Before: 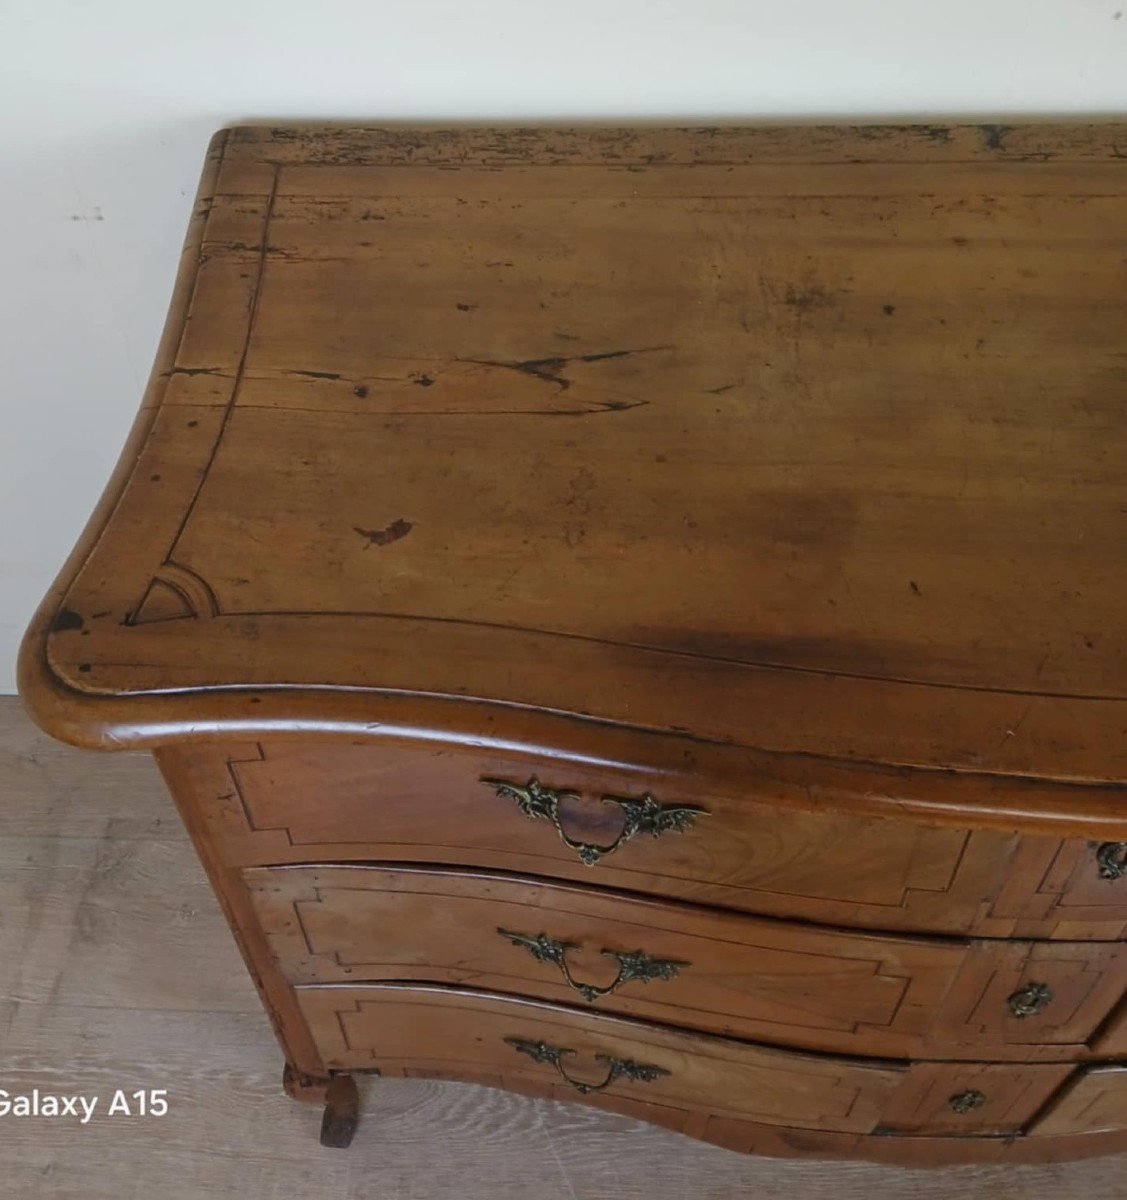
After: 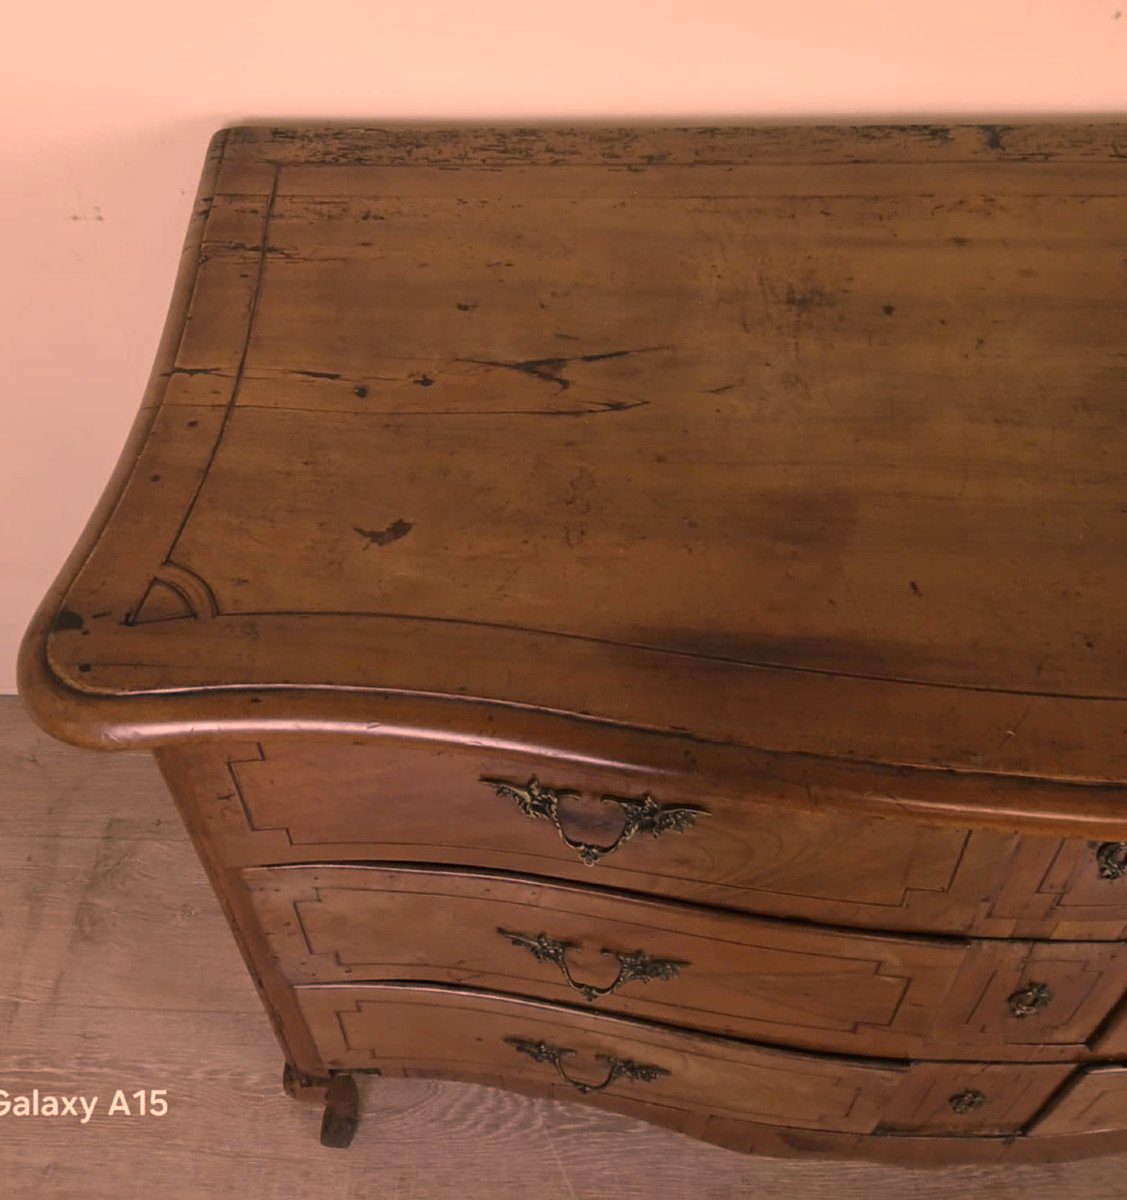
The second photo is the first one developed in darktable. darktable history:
color correction: highlights a* 39.88, highlights b* 39.61, saturation 0.695
